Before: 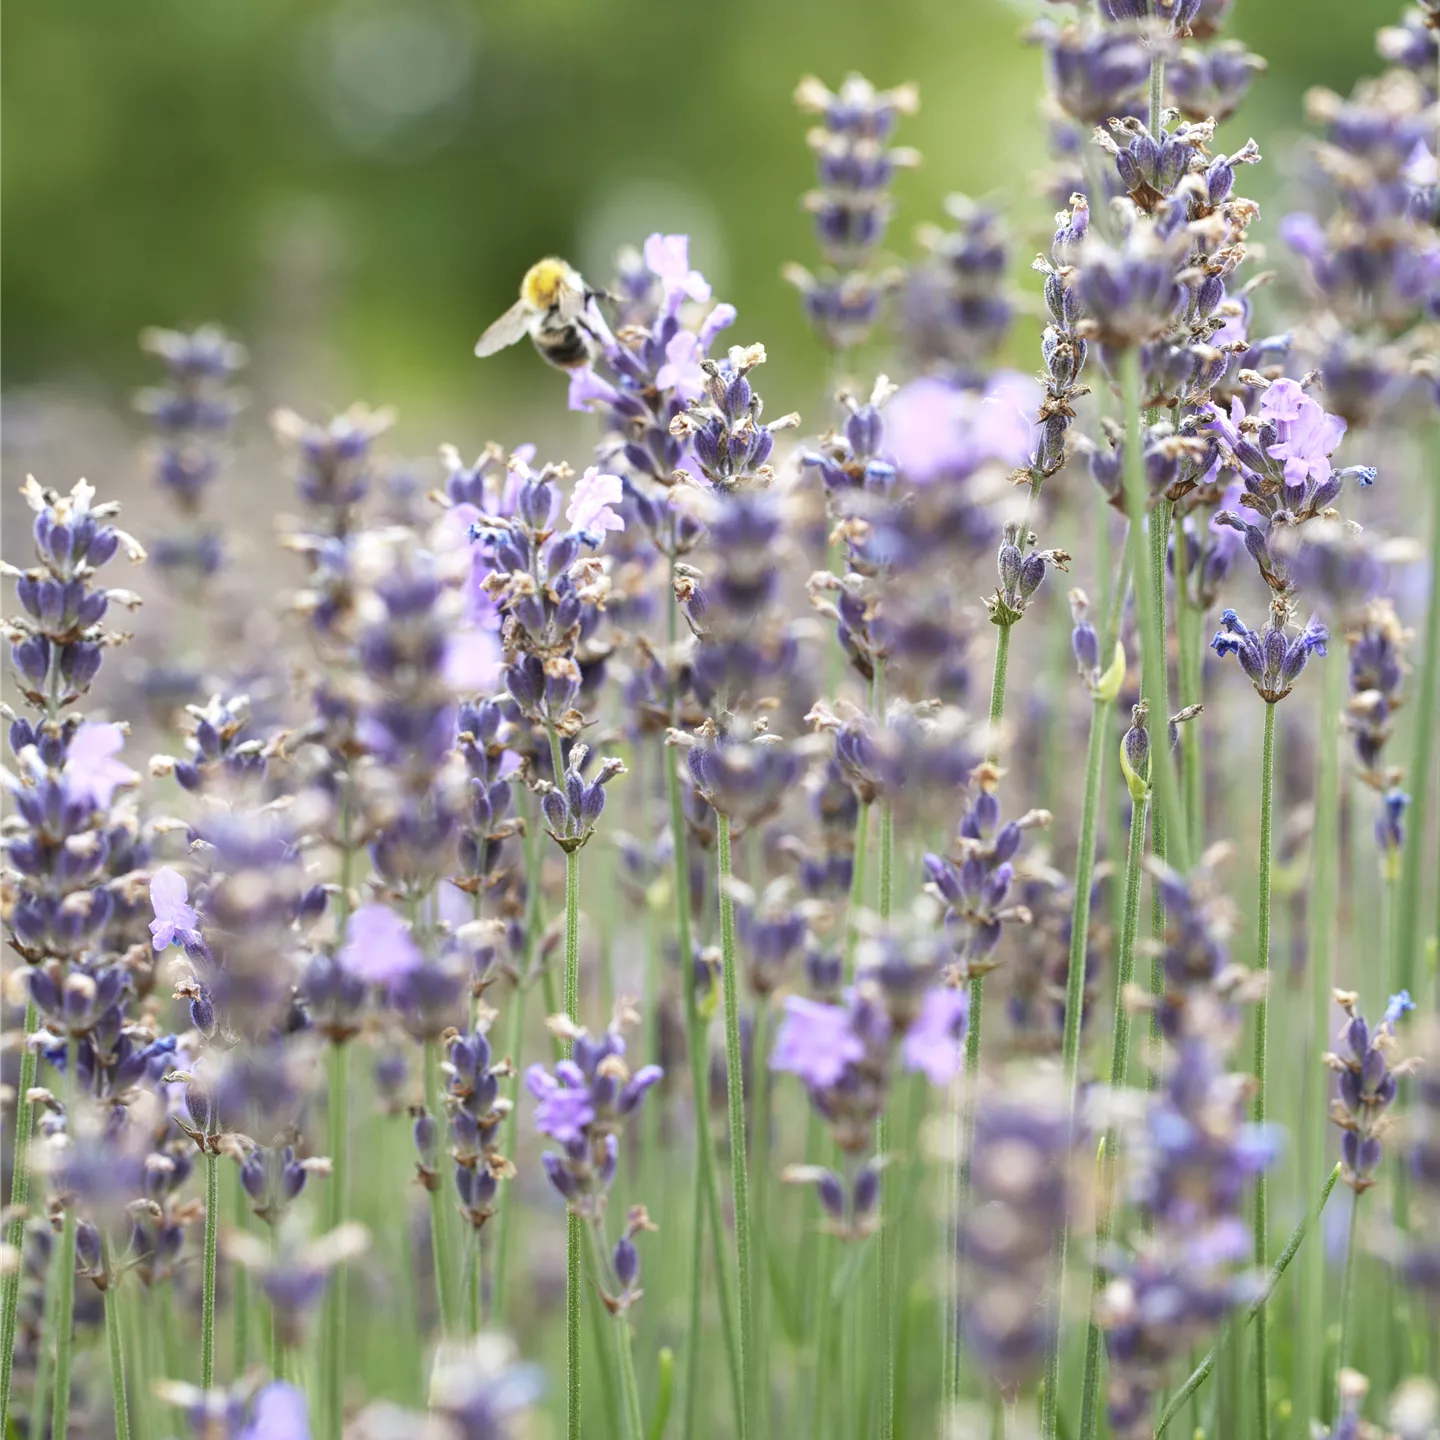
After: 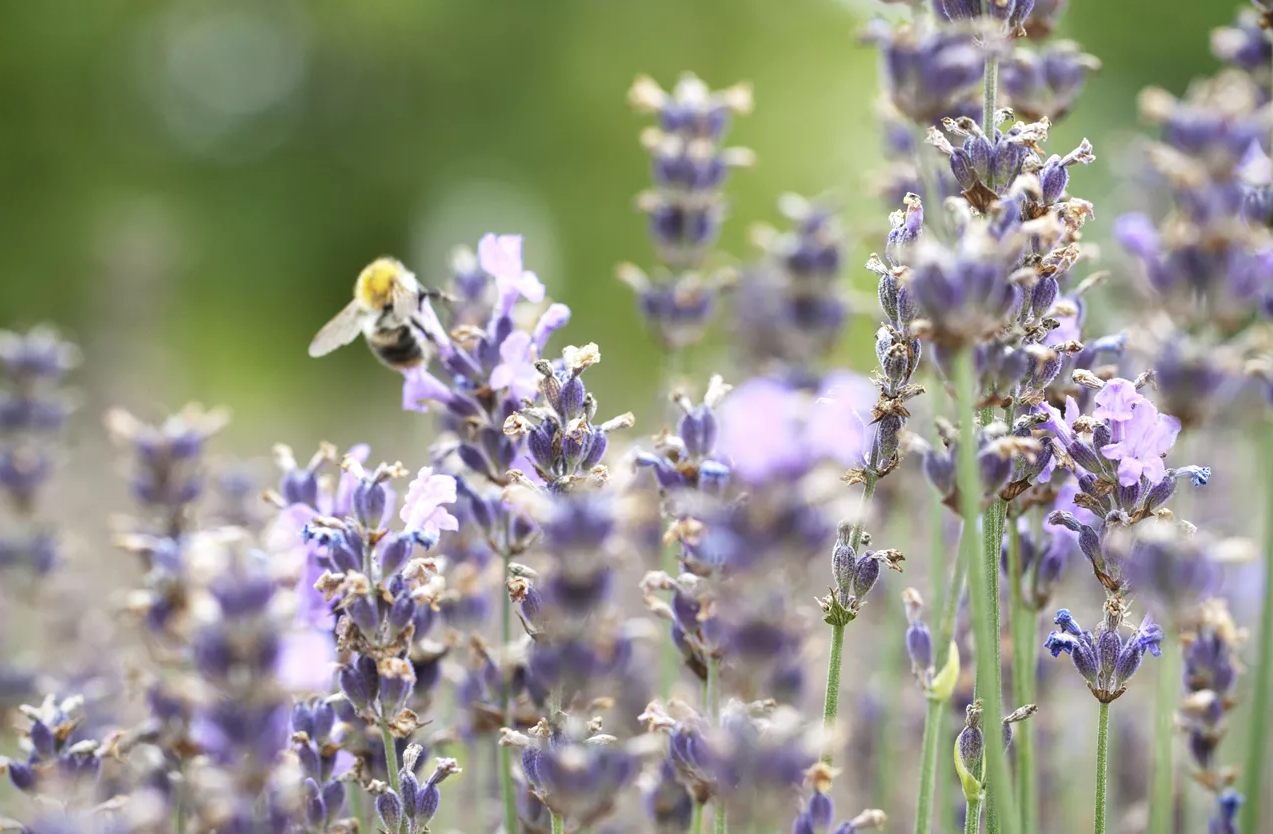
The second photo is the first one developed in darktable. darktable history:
crop and rotate: left 11.581%, bottom 42.027%
vignetting: fall-off start 99.64%, fall-off radius 70.75%, brightness -0.986, saturation 0.499, width/height ratio 1.178
